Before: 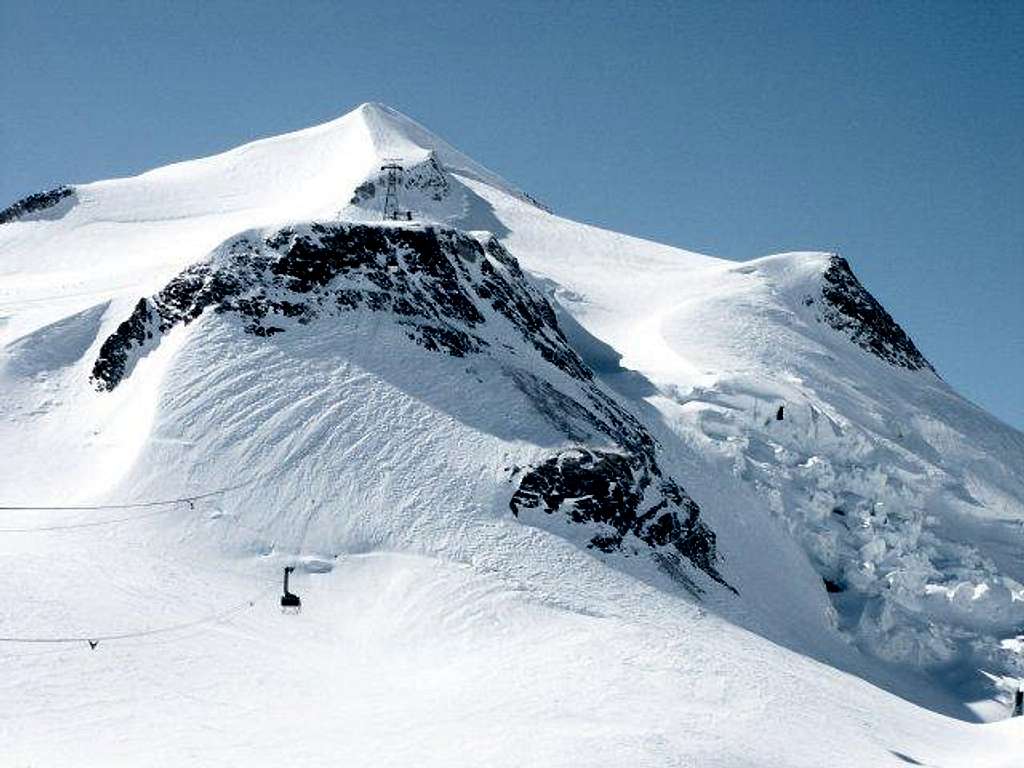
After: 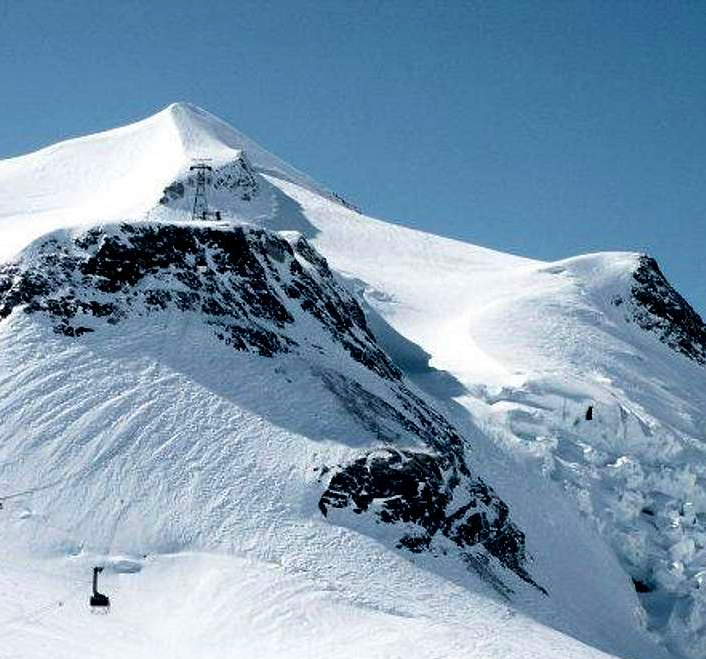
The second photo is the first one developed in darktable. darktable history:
crop: left 18.742%, right 12.25%, bottom 14.189%
velvia: on, module defaults
